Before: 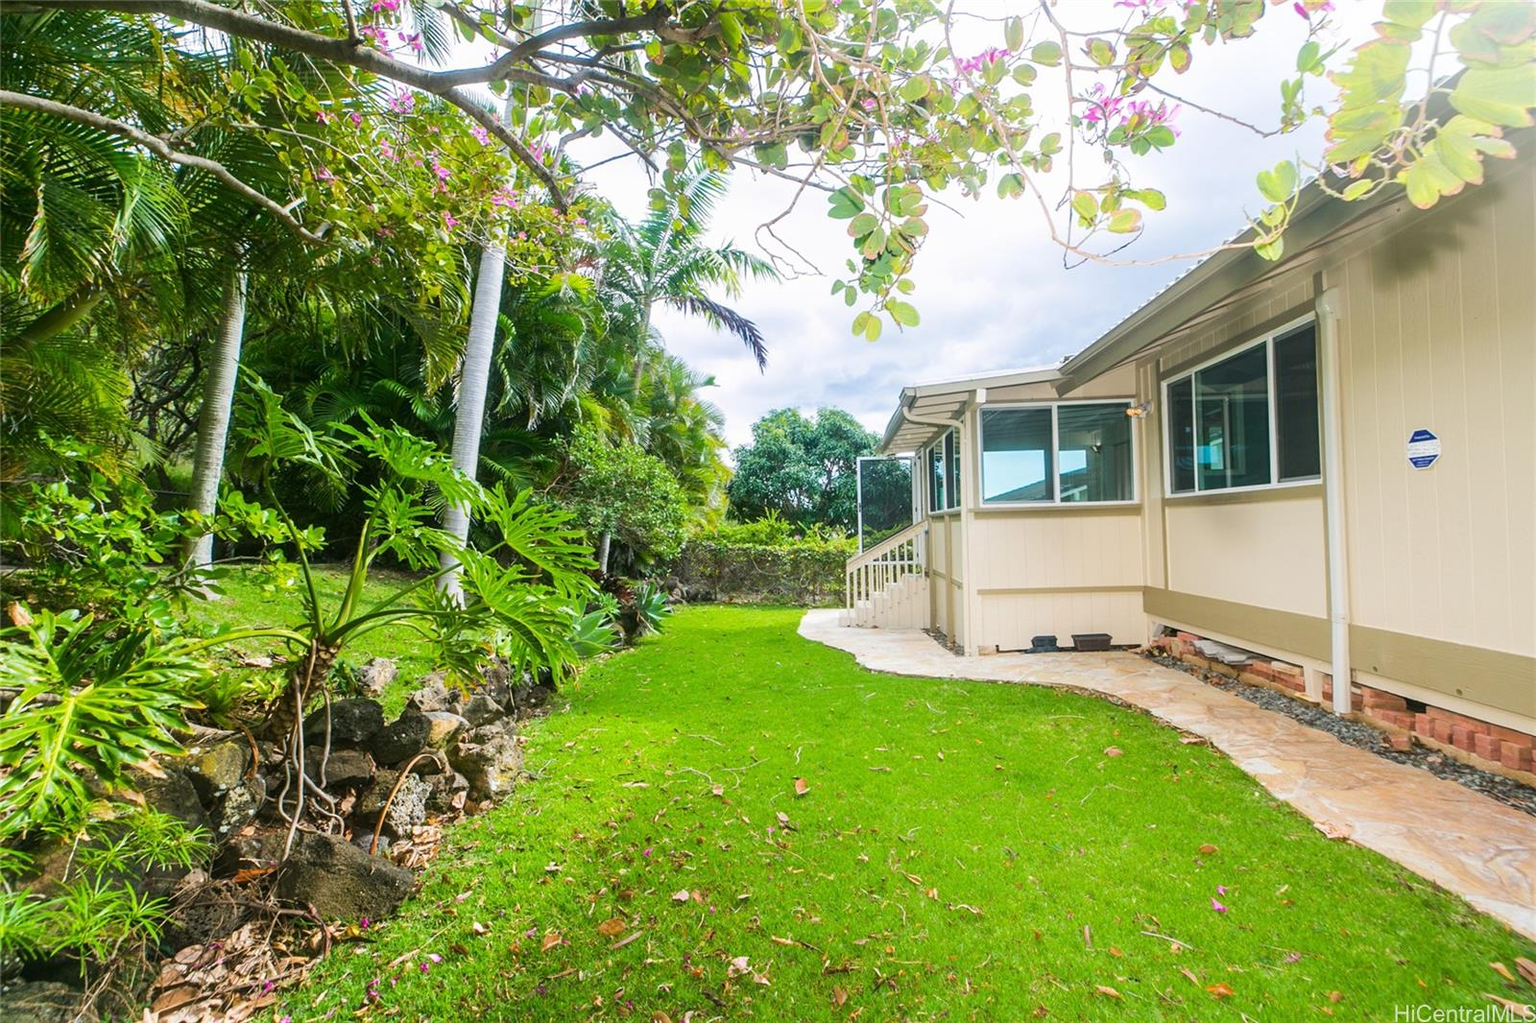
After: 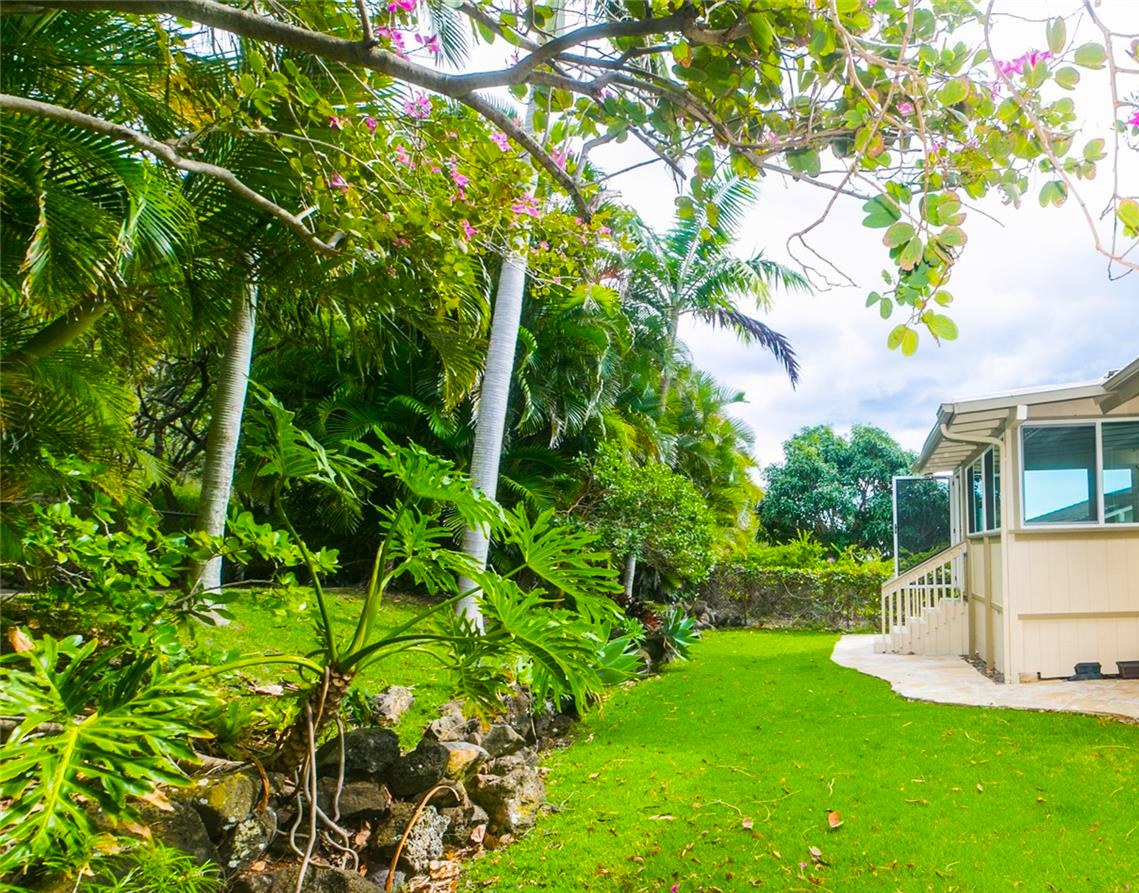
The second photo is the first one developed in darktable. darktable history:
crop: right 28.782%, bottom 16.177%
color balance rgb: perceptual saturation grading › global saturation 30.385%
